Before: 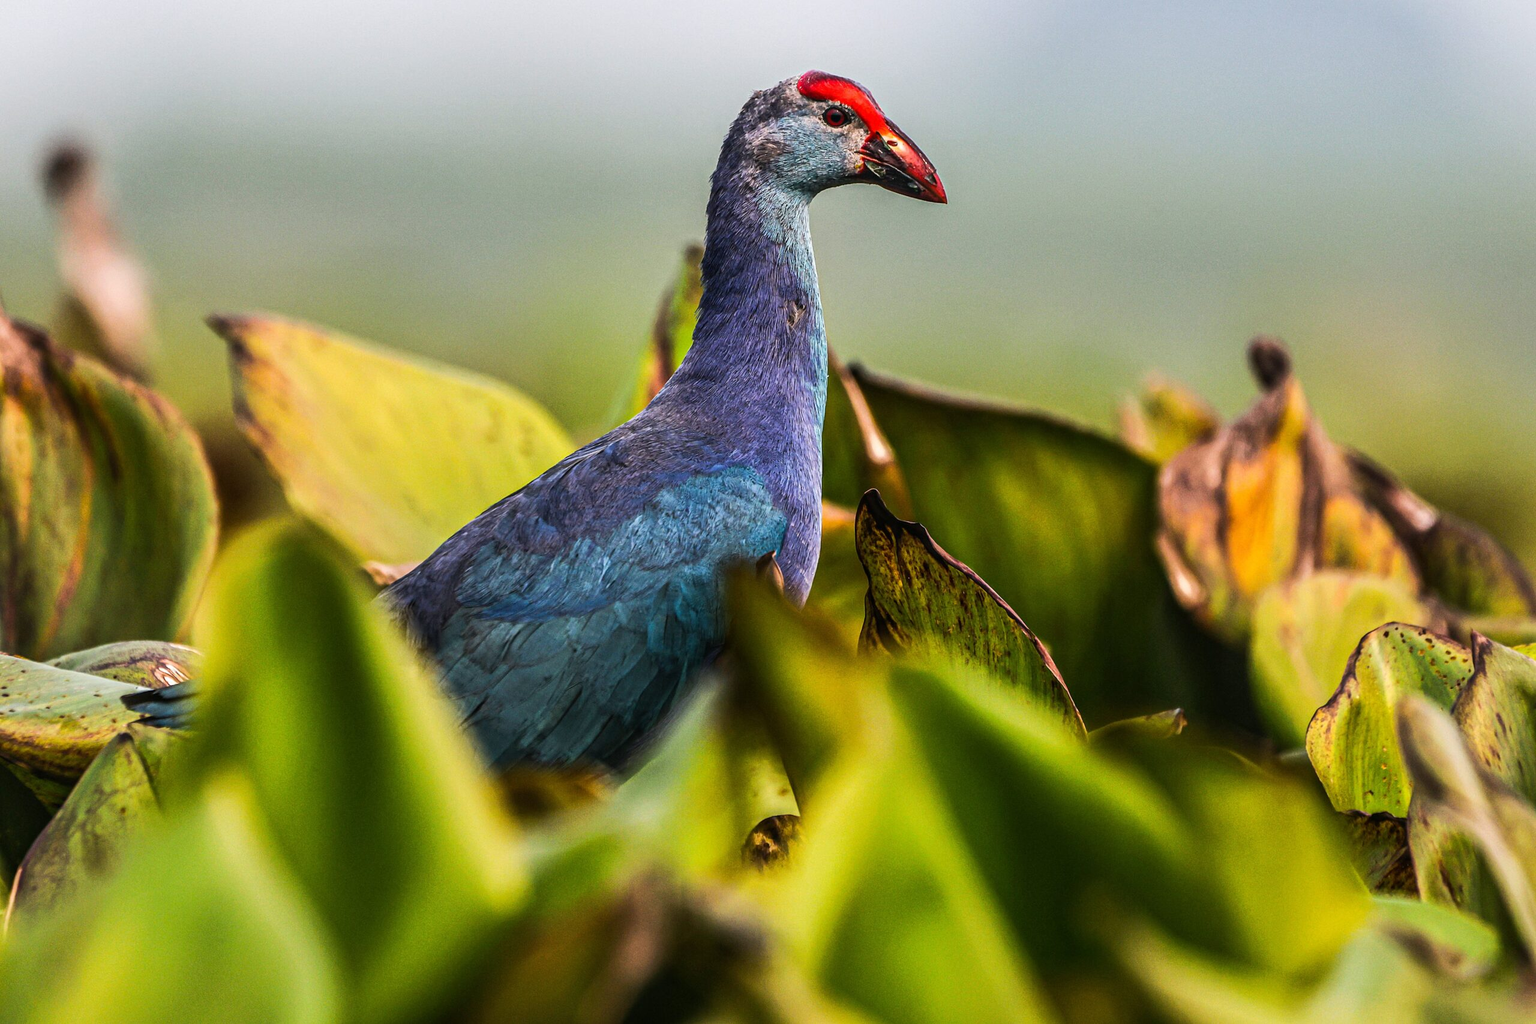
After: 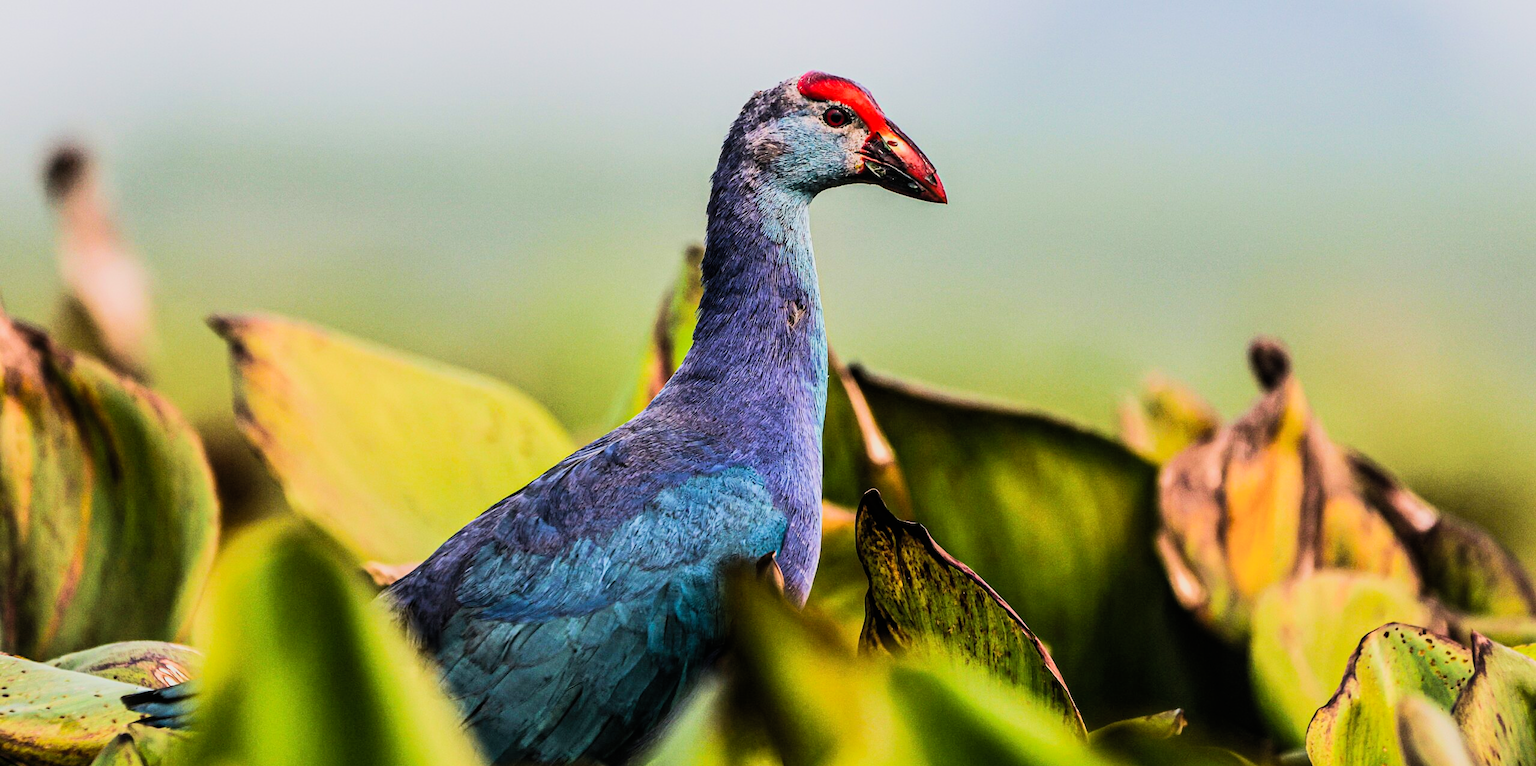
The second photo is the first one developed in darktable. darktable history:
contrast brightness saturation: contrast 0.2, brightness 0.15, saturation 0.14
velvia: on, module defaults
crop: bottom 24.967%
filmic rgb: black relative exposure -9.22 EV, white relative exposure 6.77 EV, hardness 3.07, contrast 1.05
